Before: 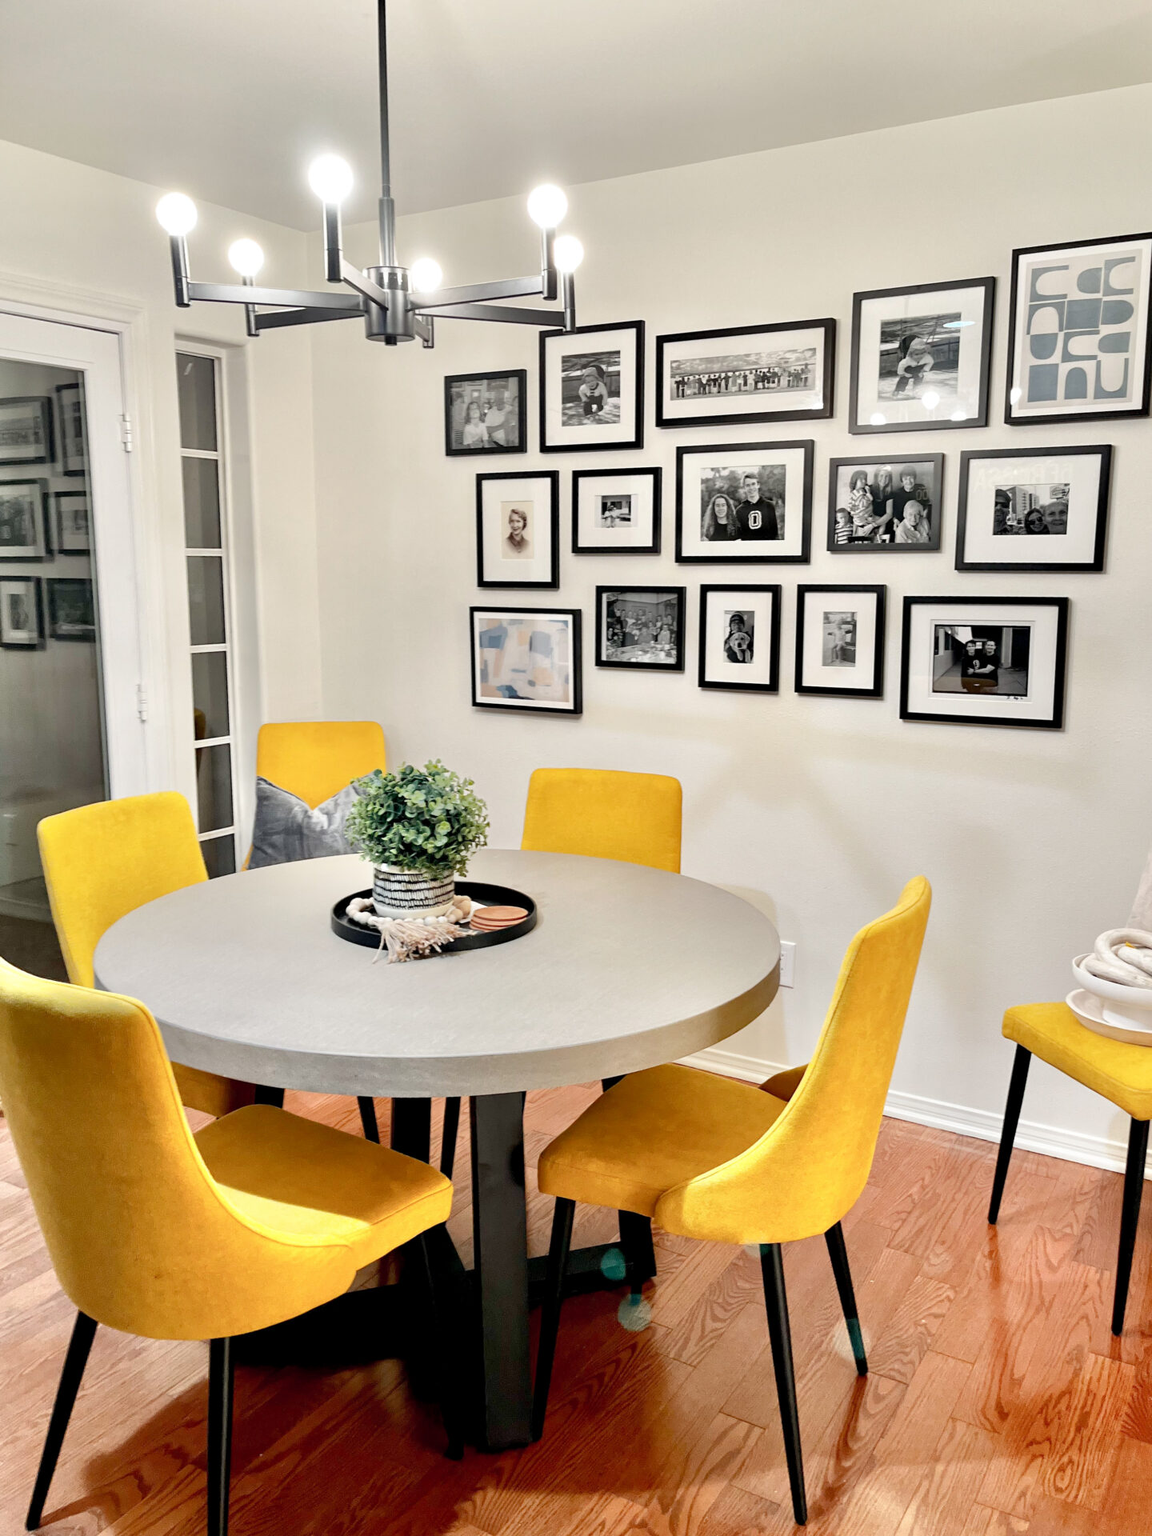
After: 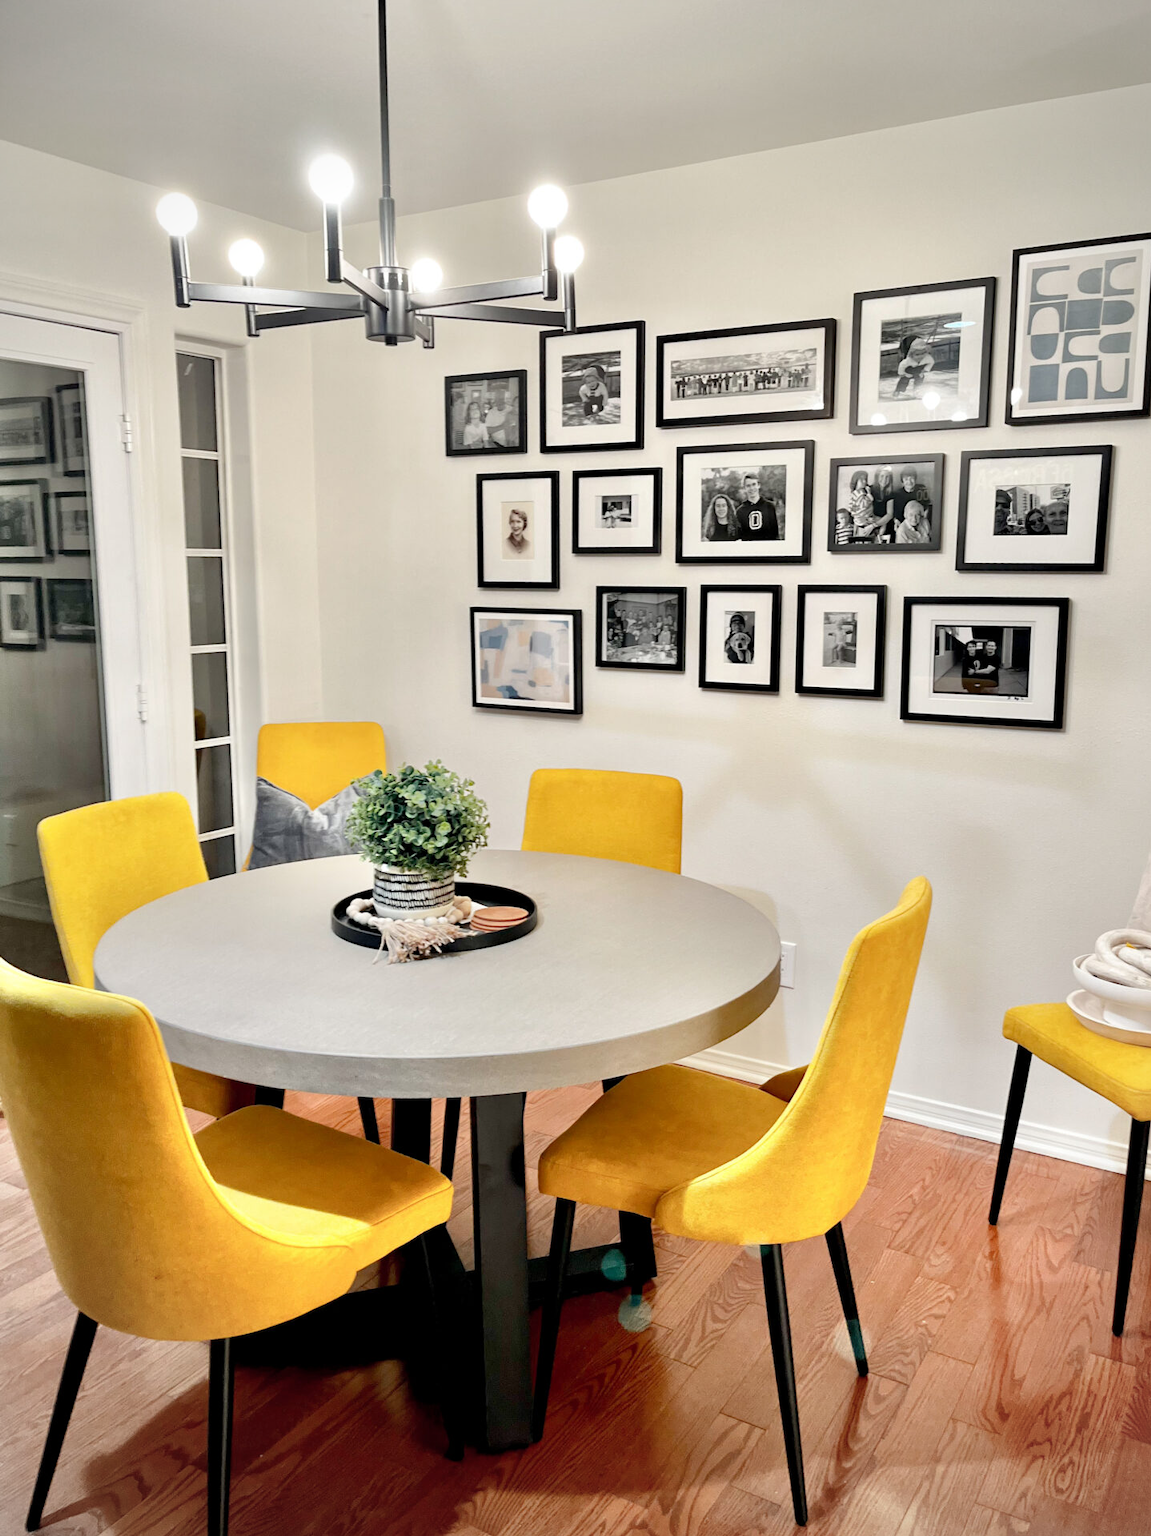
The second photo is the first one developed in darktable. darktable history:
vignetting: fall-off radius 60.92%
color correction: highlights a* -0.137, highlights b* 0.137
